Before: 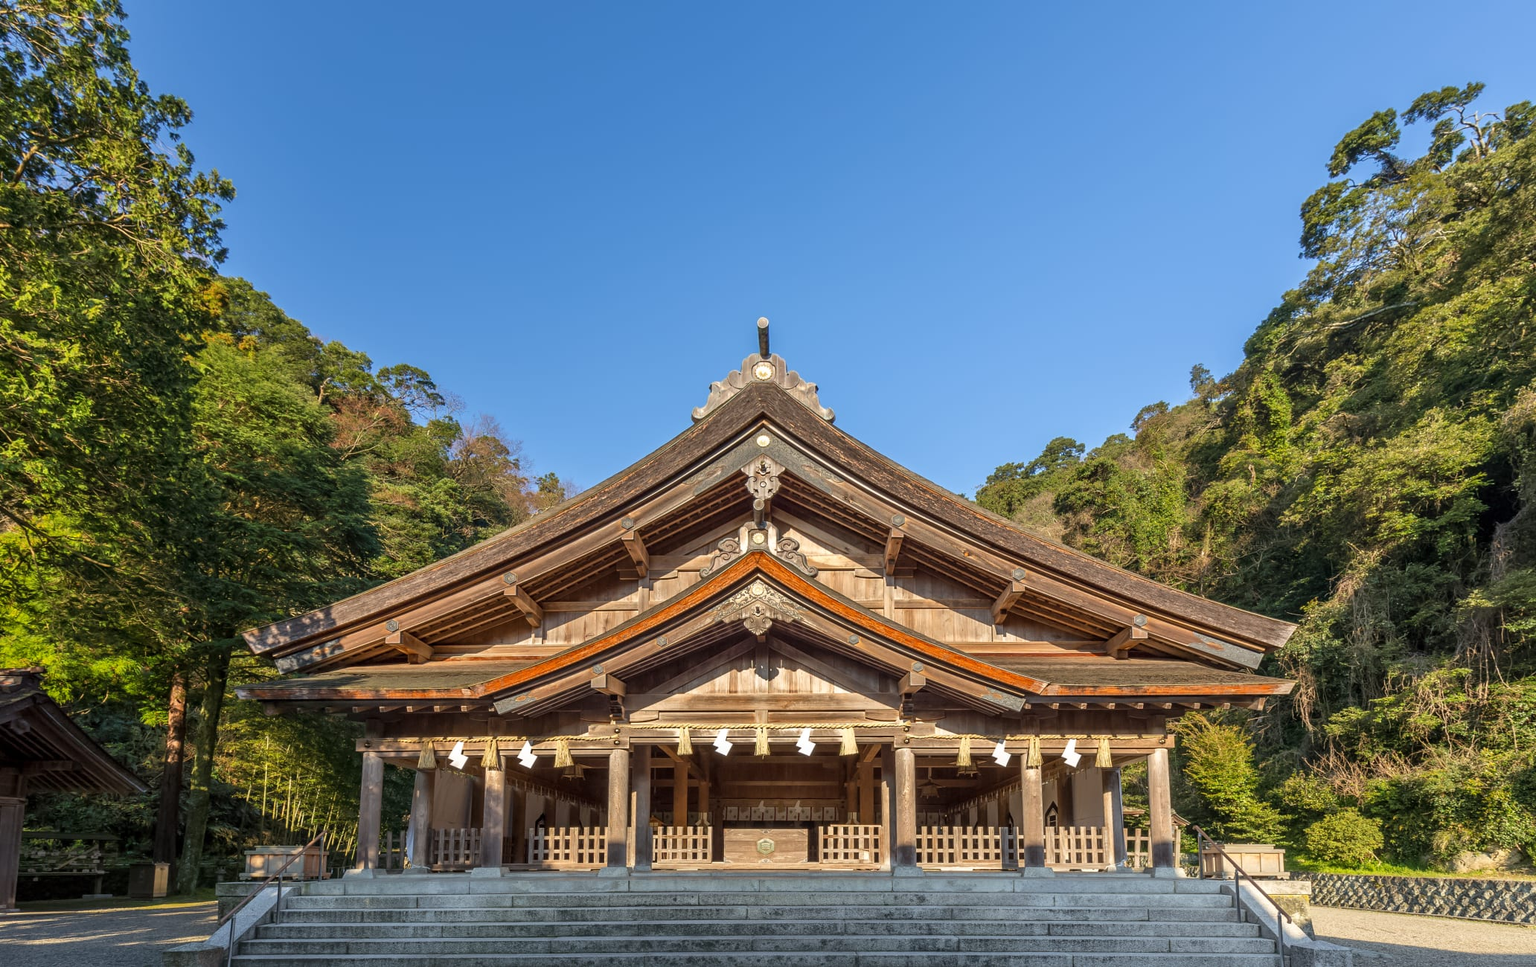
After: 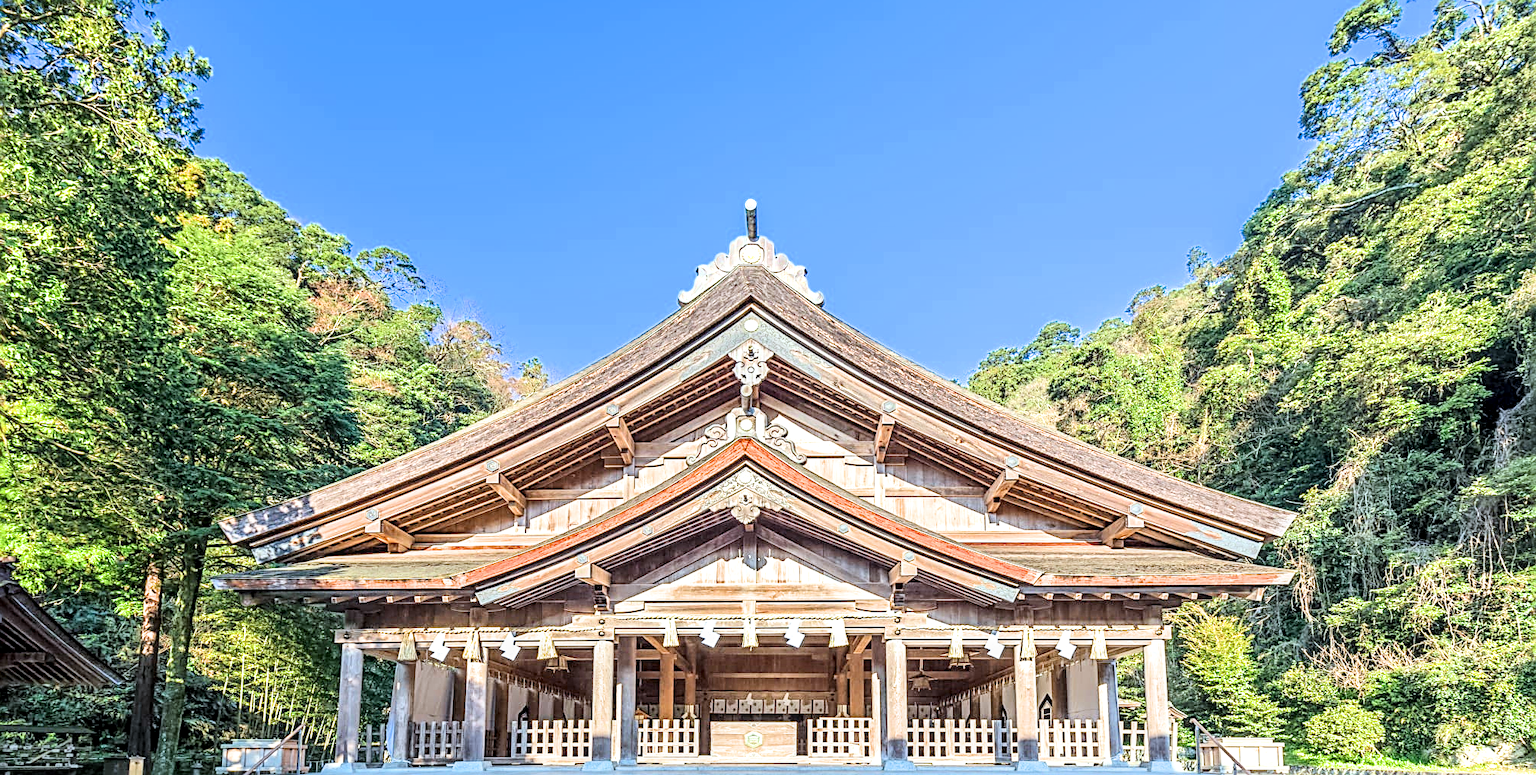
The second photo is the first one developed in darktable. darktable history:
crop and rotate: left 1.873%, top 12.754%, right 0.228%, bottom 8.728%
local contrast: detail 130%
sharpen: radius 2.795, amount 0.729
exposure: exposure 2.184 EV, compensate highlight preservation false
filmic rgb: black relative exposure -7.65 EV, white relative exposure 4.56 EV, hardness 3.61, color science v6 (2022)
color calibration: illuminant as shot in camera, x 0.384, y 0.38, temperature 3988.74 K
tone curve: curves: ch0 [(0, 0) (0.266, 0.247) (0.741, 0.751) (1, 1)], color space Lab, independent channels, preserve colors none
